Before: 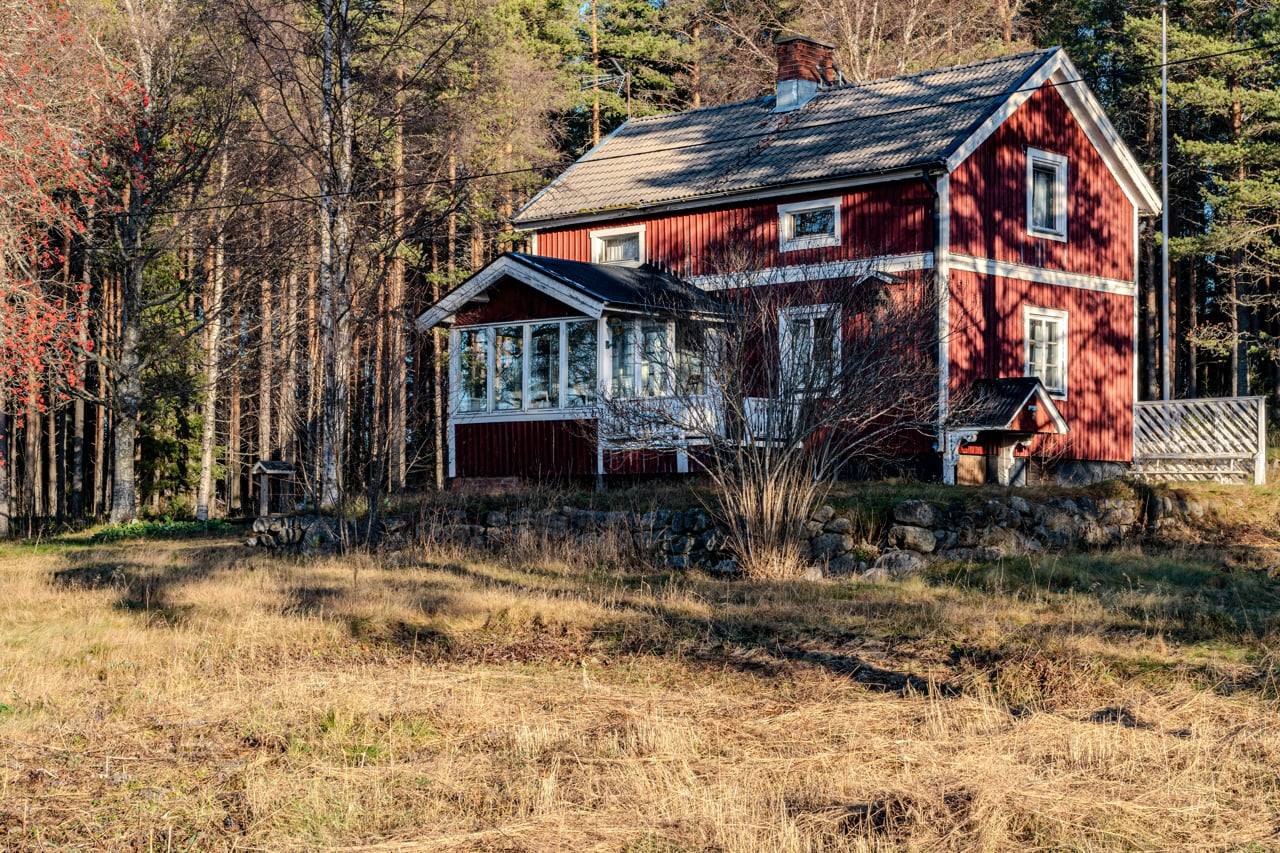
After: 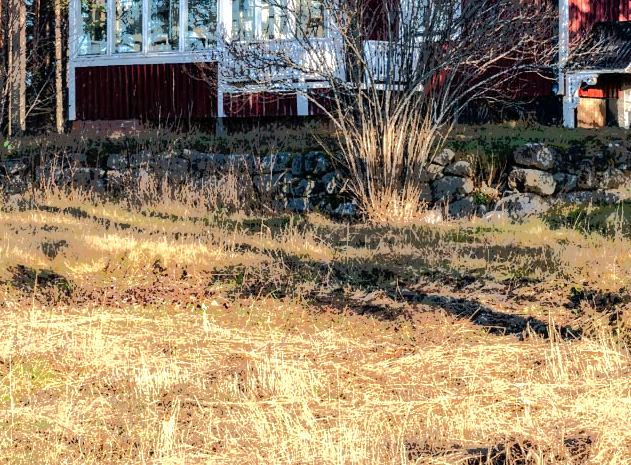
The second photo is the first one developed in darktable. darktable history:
exposure: black level correction 0, exposure 0.693 EV, compensate exposure bias true, compensate highlight preservation false
crop: left 29.698%, top 41.901%, right 20.995%, bottom 3.503%
tone equalizer: -7 EV -0.664 EV, -6 EV 0.985 EV, -5 EV -0.47 EV, -4 EV 0.406 EV, -3 EV 0.43 EV, -2 EV 0.124 EV, -1 EV -0.172 EV, +0 EV -0.398 EV, edges refinement/feathering 500, mask exposure compensation -1.57 EV, preserve details no
